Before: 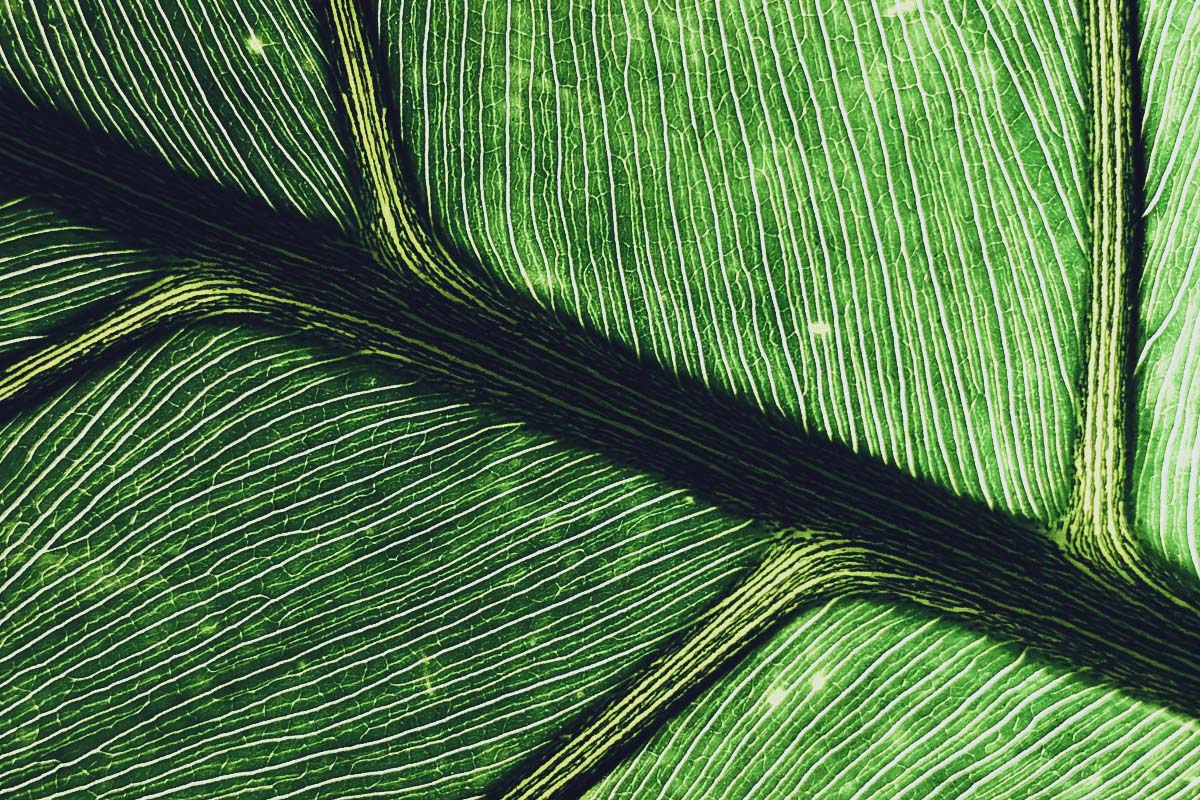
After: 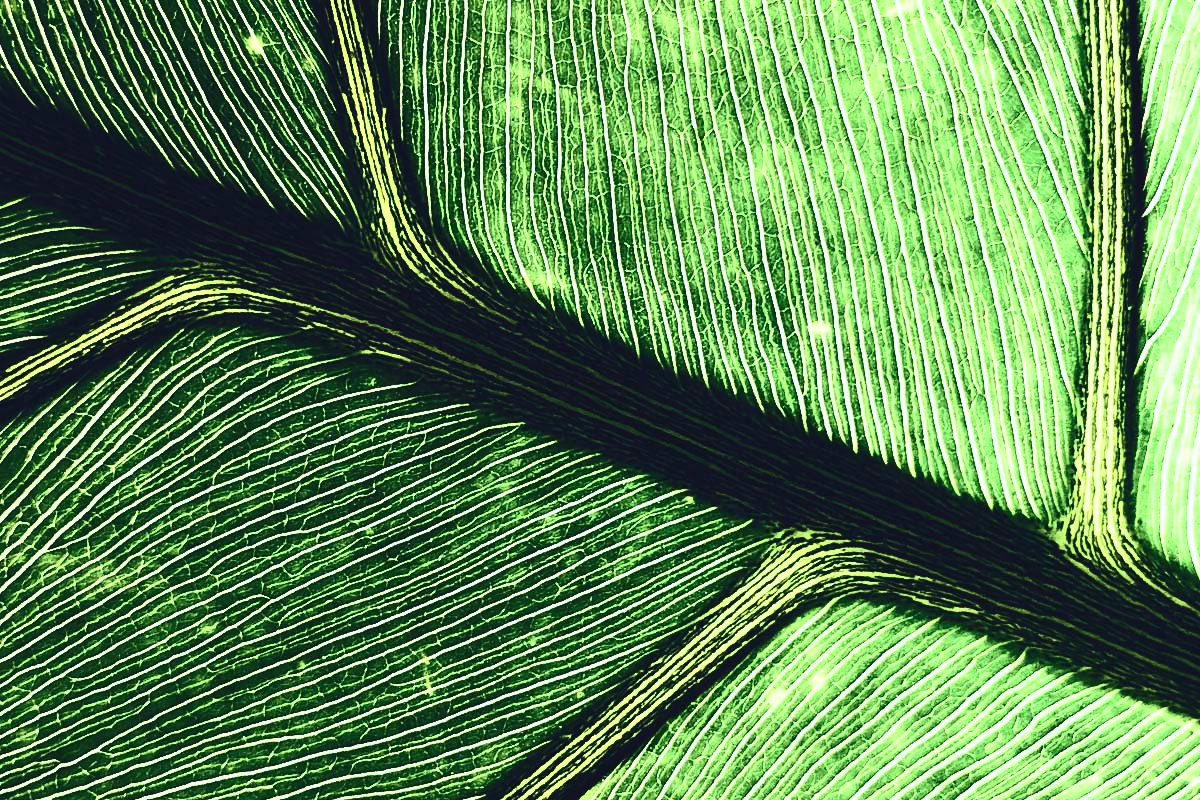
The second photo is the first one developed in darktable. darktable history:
contrast brightness saturation: contrast 0.608, brightness 0.337, saturation 0.143
